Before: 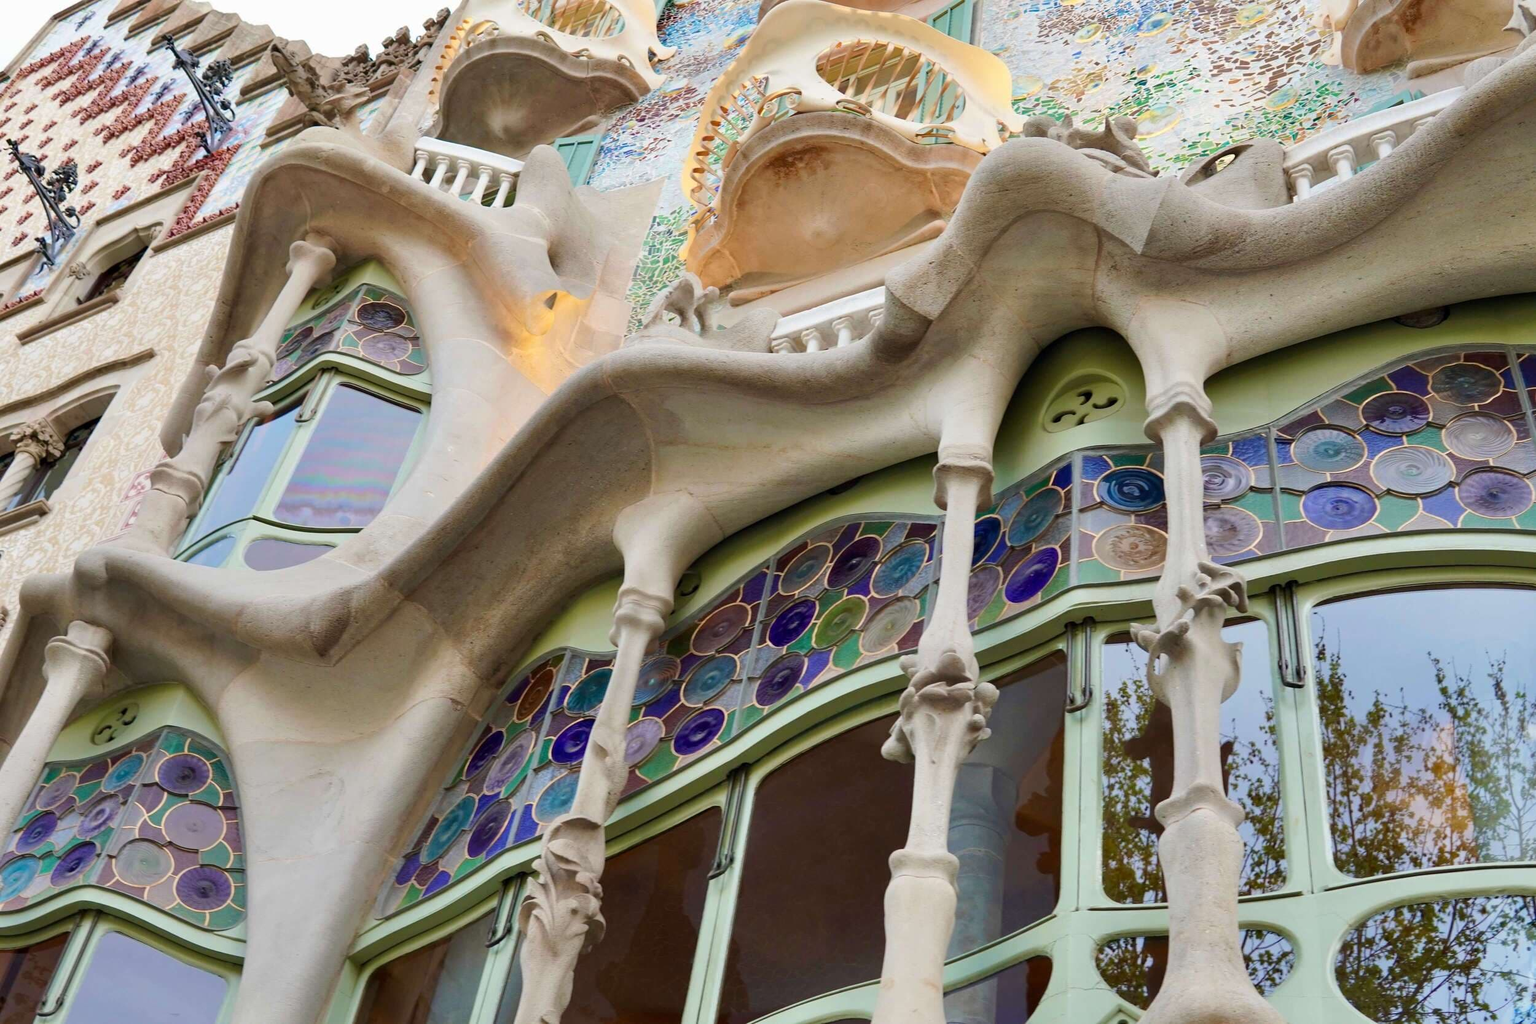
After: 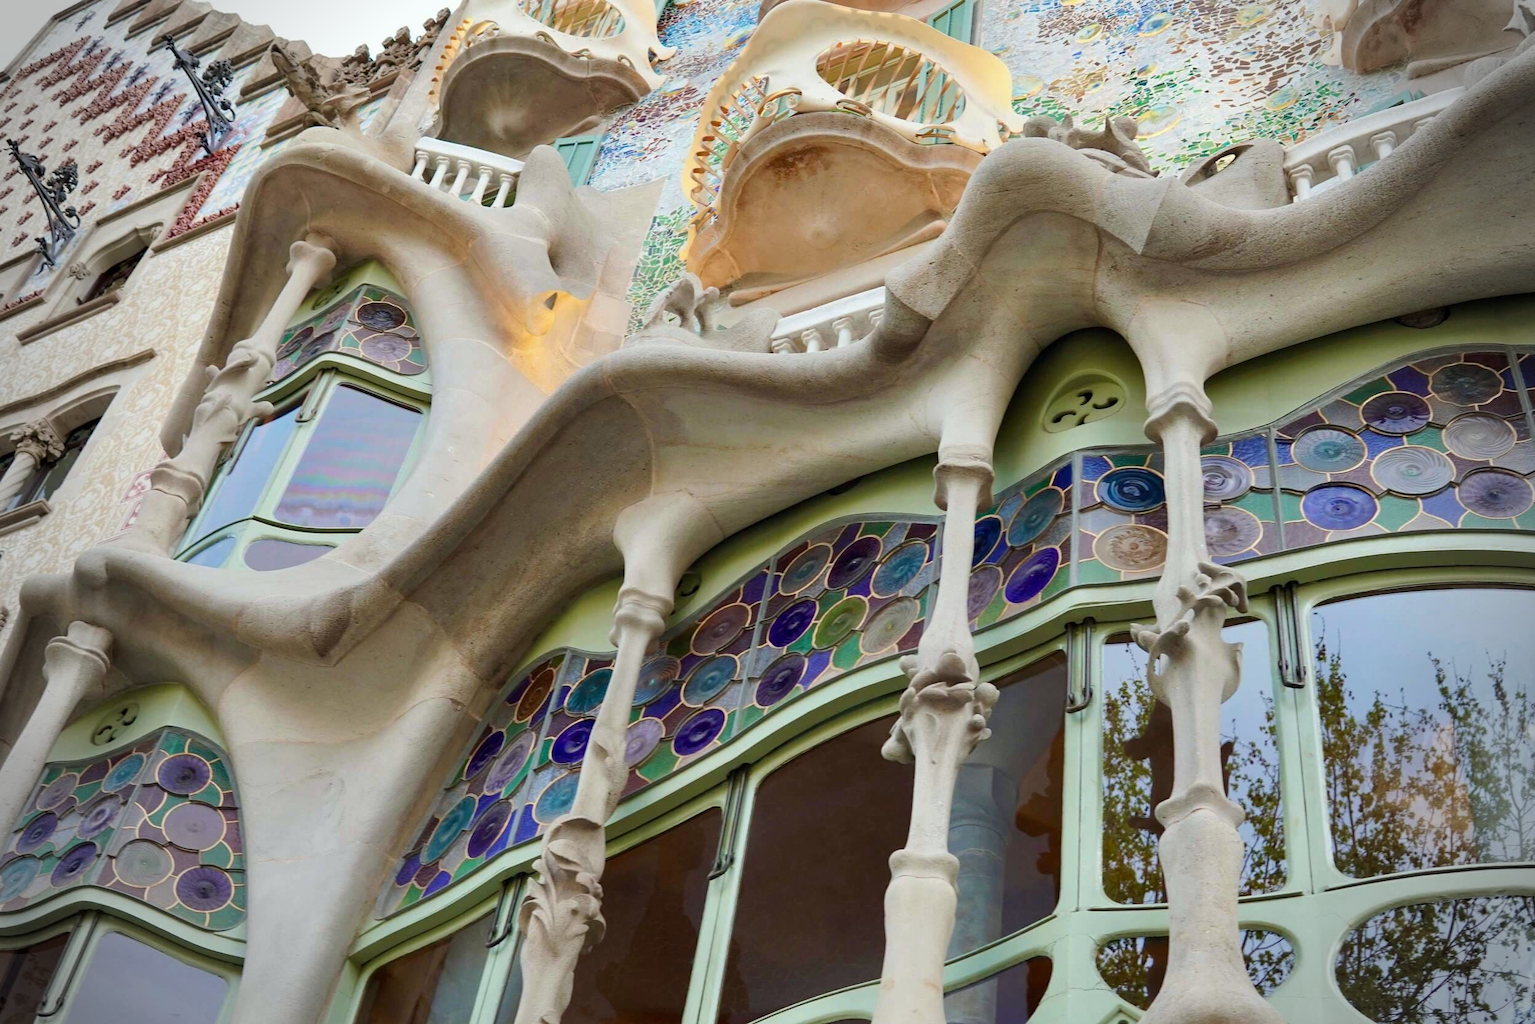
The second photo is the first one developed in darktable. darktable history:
white balance: red 0.978, blue 0.999
vignetting: fall-off radius 31.48%, brightness -0.472
